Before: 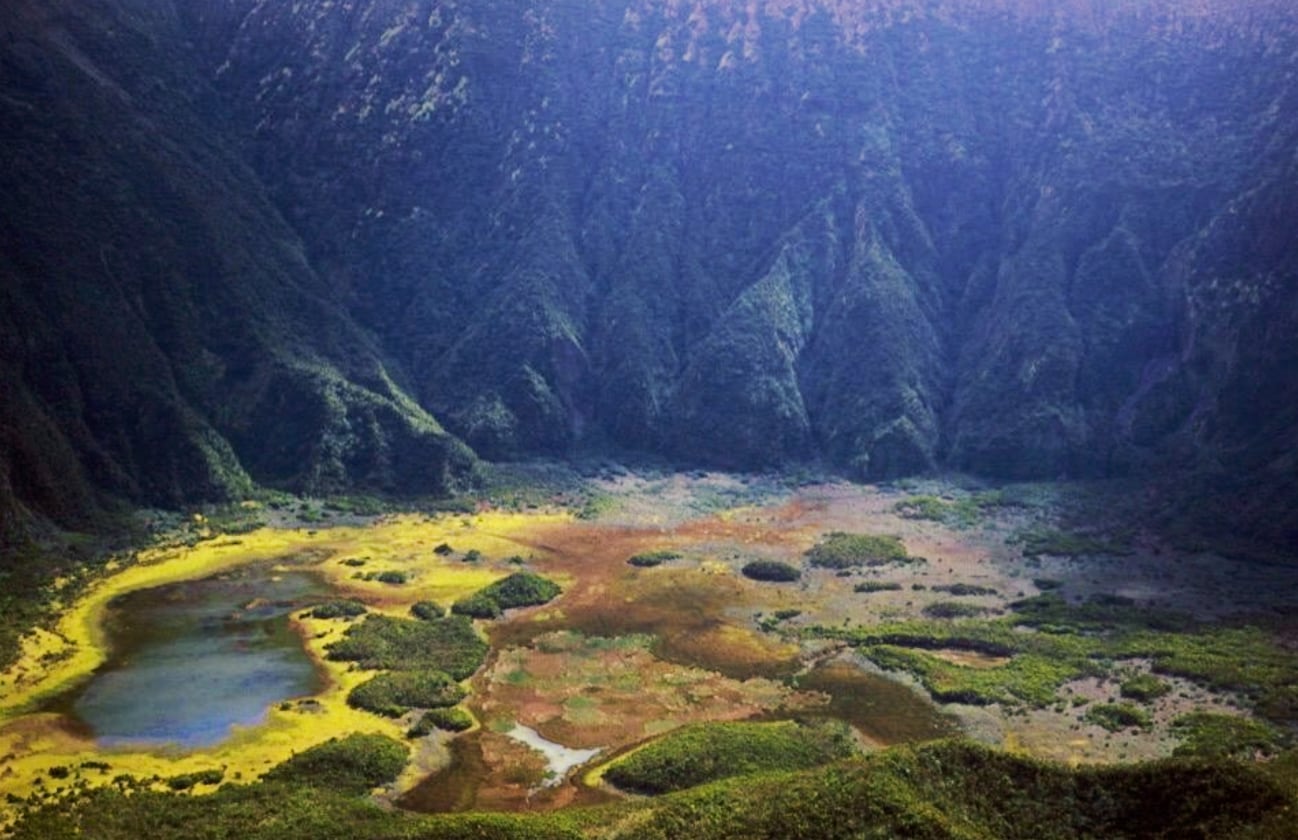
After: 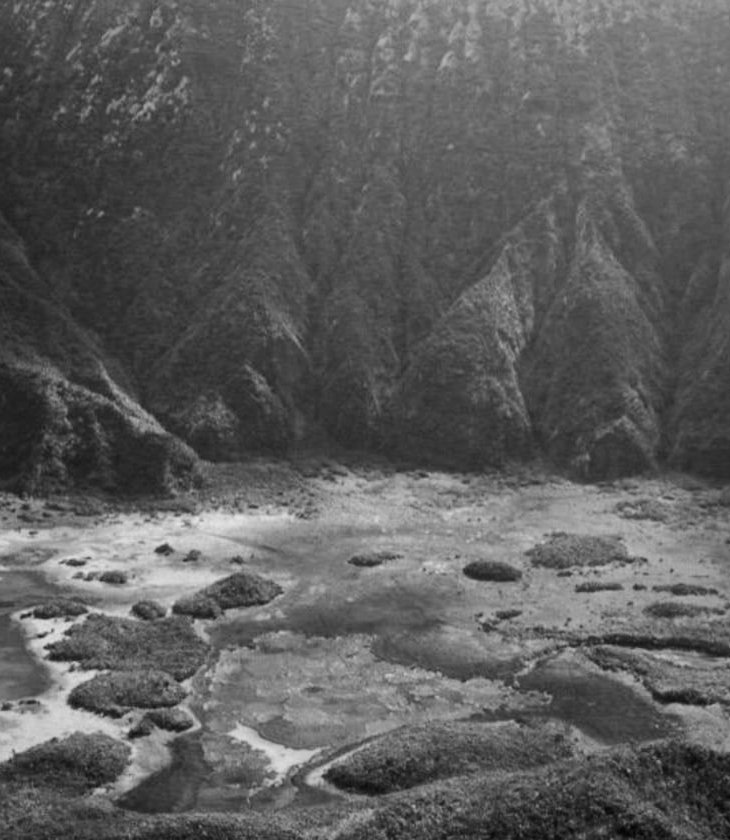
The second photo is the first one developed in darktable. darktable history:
crop: left 21.496%, right 22.254%
monochrome: on, module defaults
